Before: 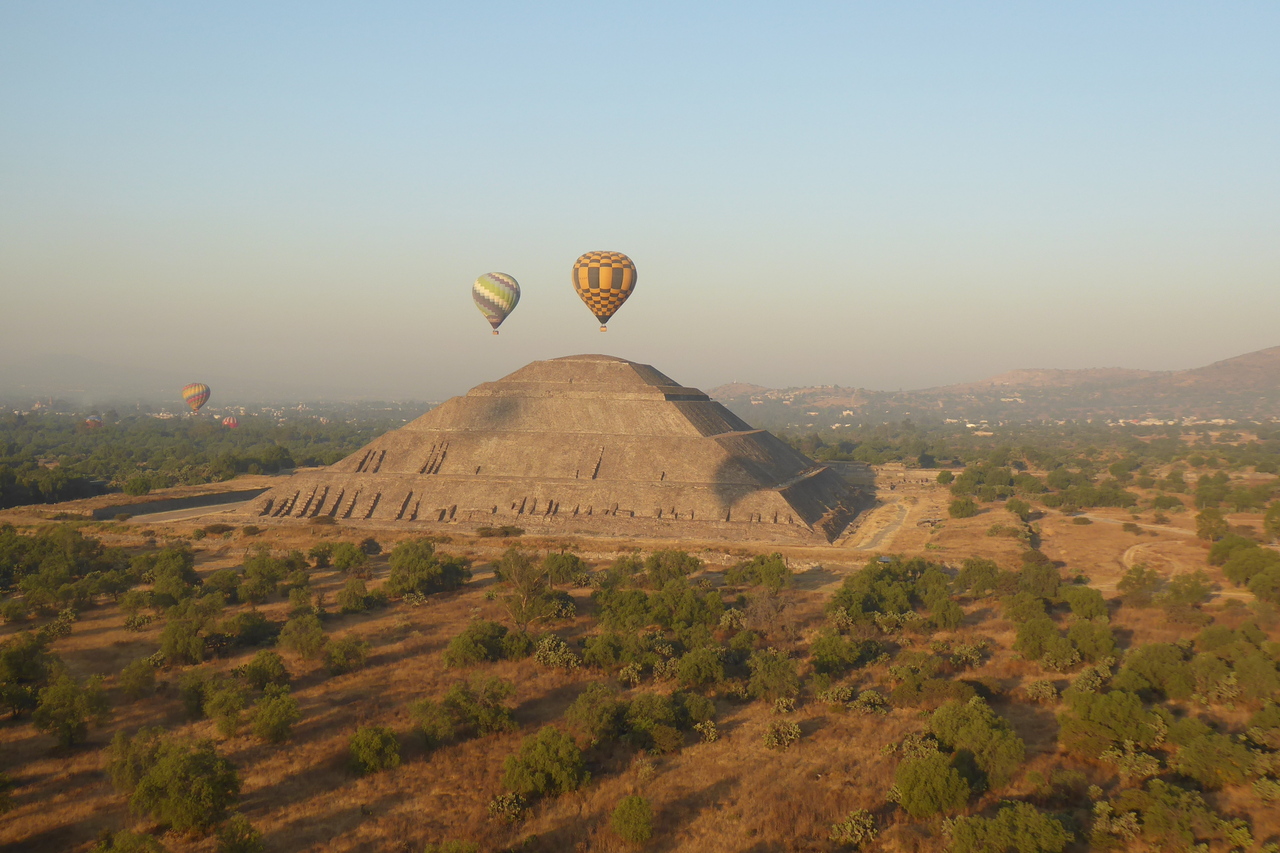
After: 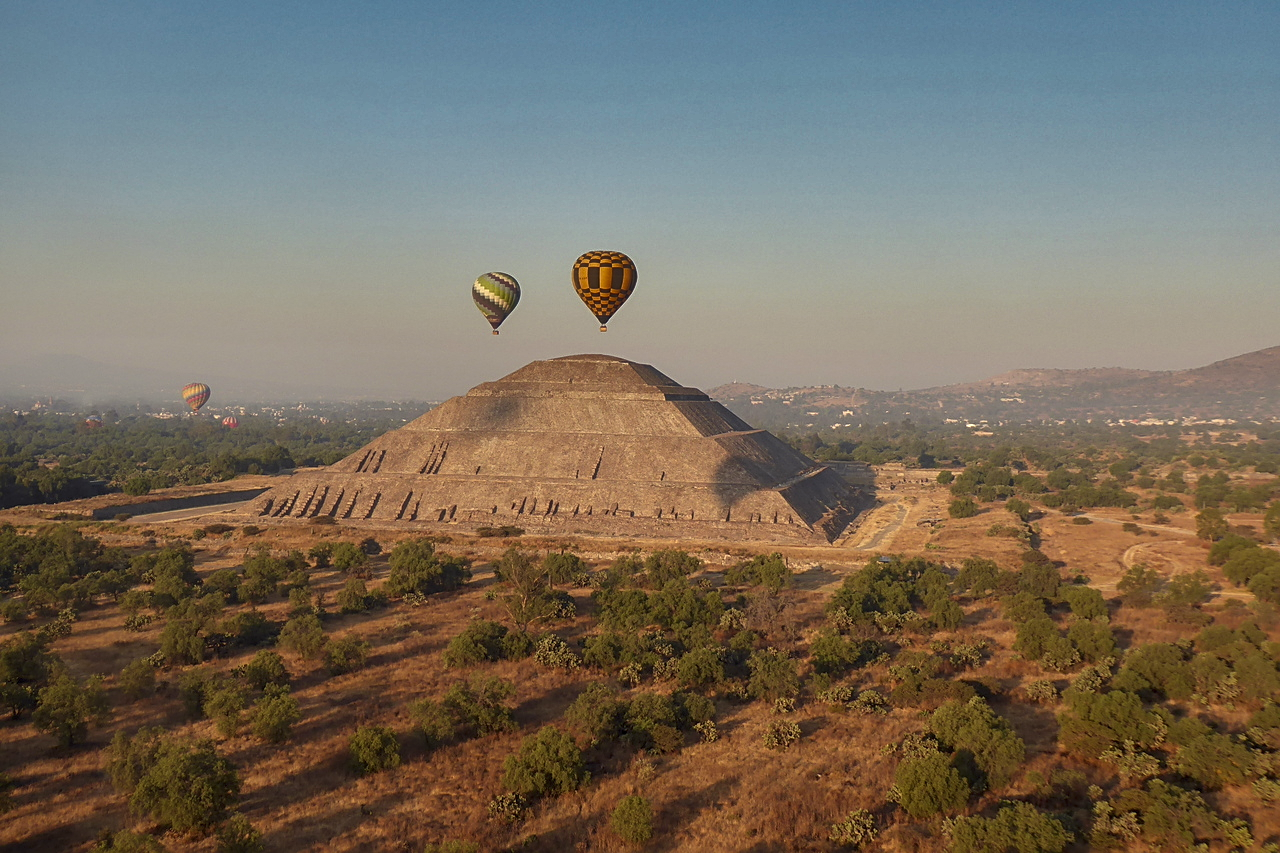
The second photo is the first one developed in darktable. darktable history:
local contrast: on, module defaults
sharpen: on, module defaults
shadows and highlights: shadows 20.91, highlights -82.73, soften with gaussian
color balance: gamma [0.9, 0.988, 0.975, 1.025], gain [1.05, 1, 1, 1]
